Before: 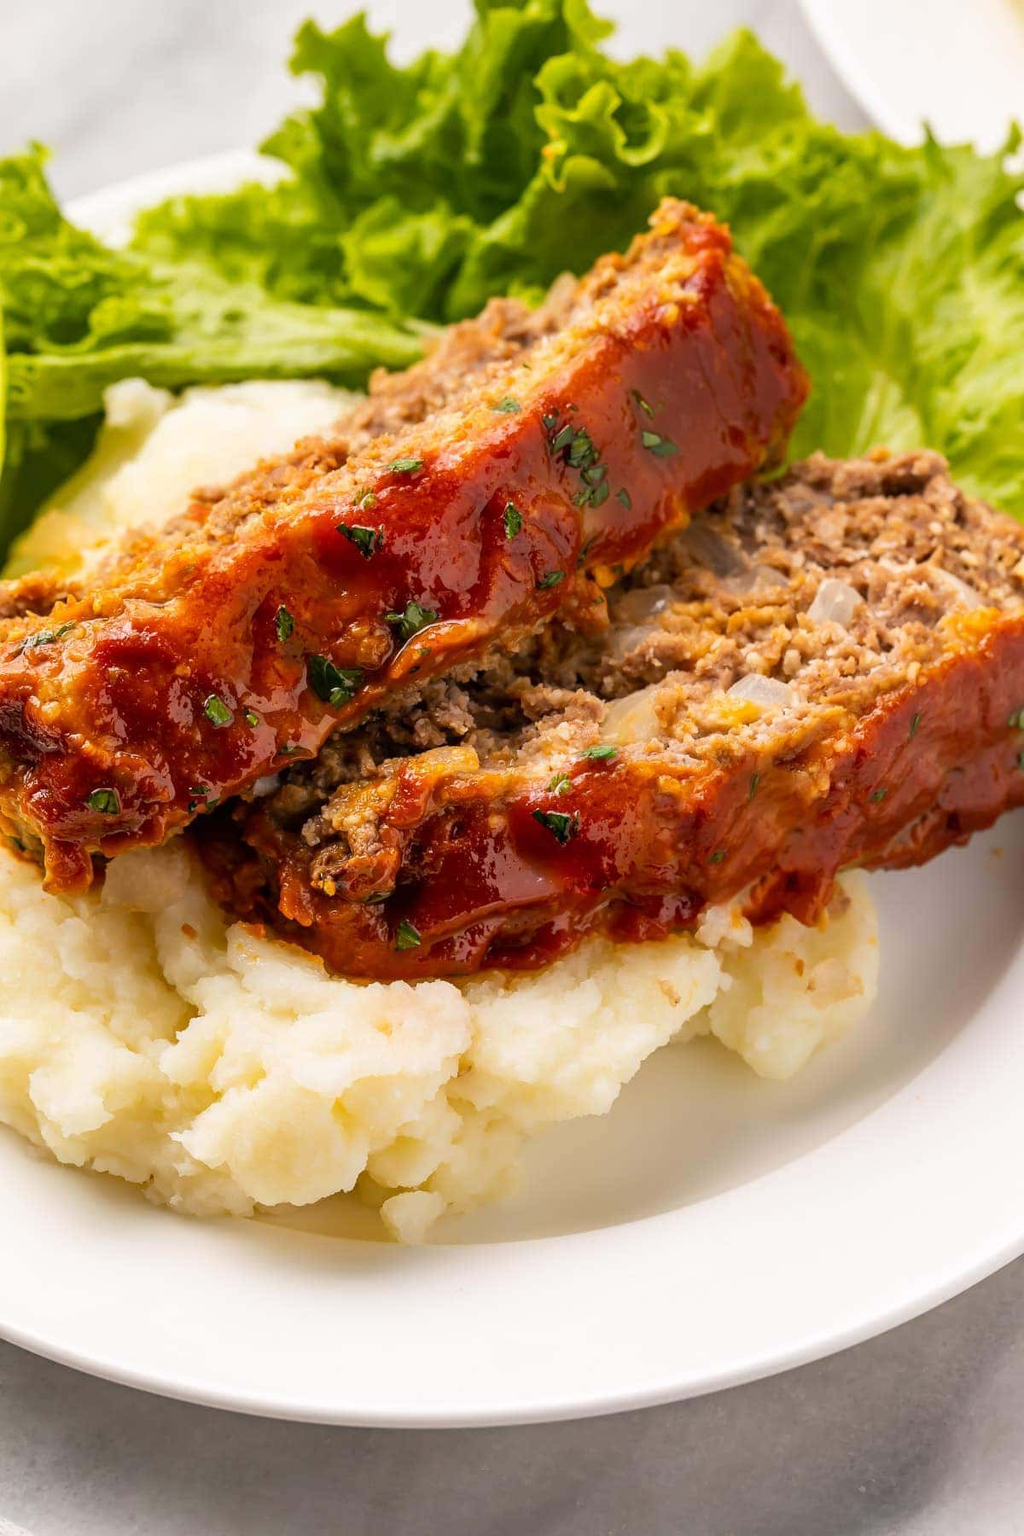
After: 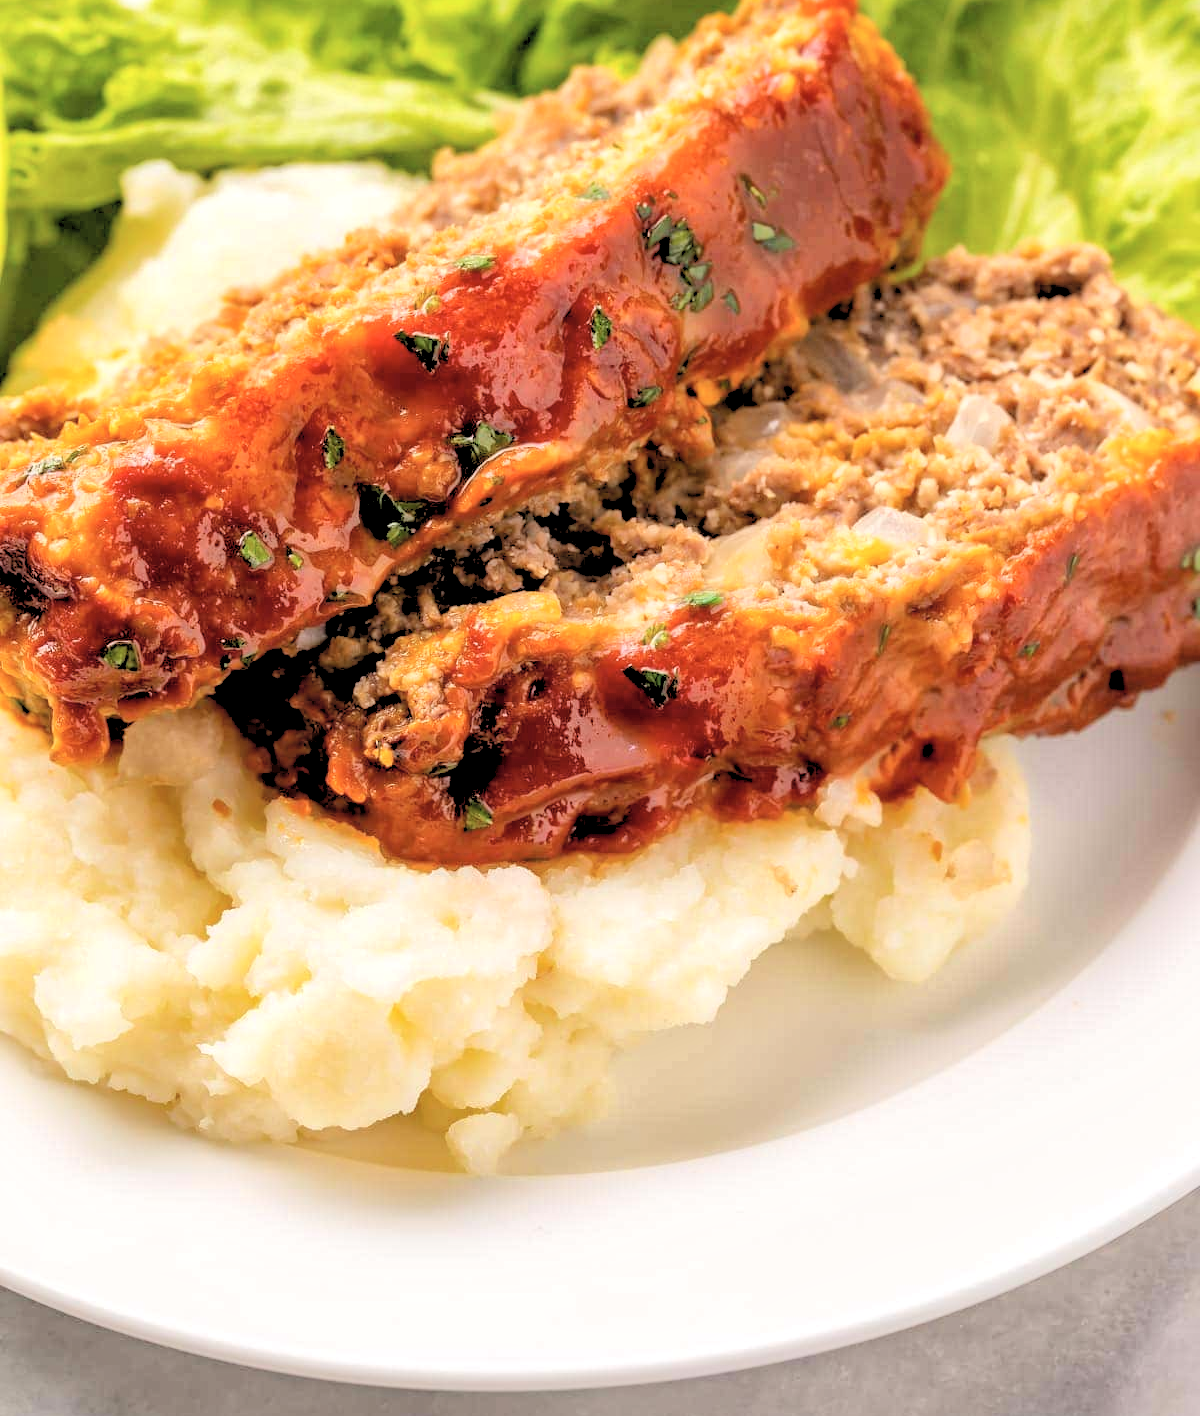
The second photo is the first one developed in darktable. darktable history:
crop and rotate: top 15.774%, bottom 5.506%
global tonemap: drago (1, 100), detail 1
rgb levels: preserve colors sum RGB, levels [[0.038, 0.433, 0.934], [0, 0.5, 1], [0, 0.5, 1]]
